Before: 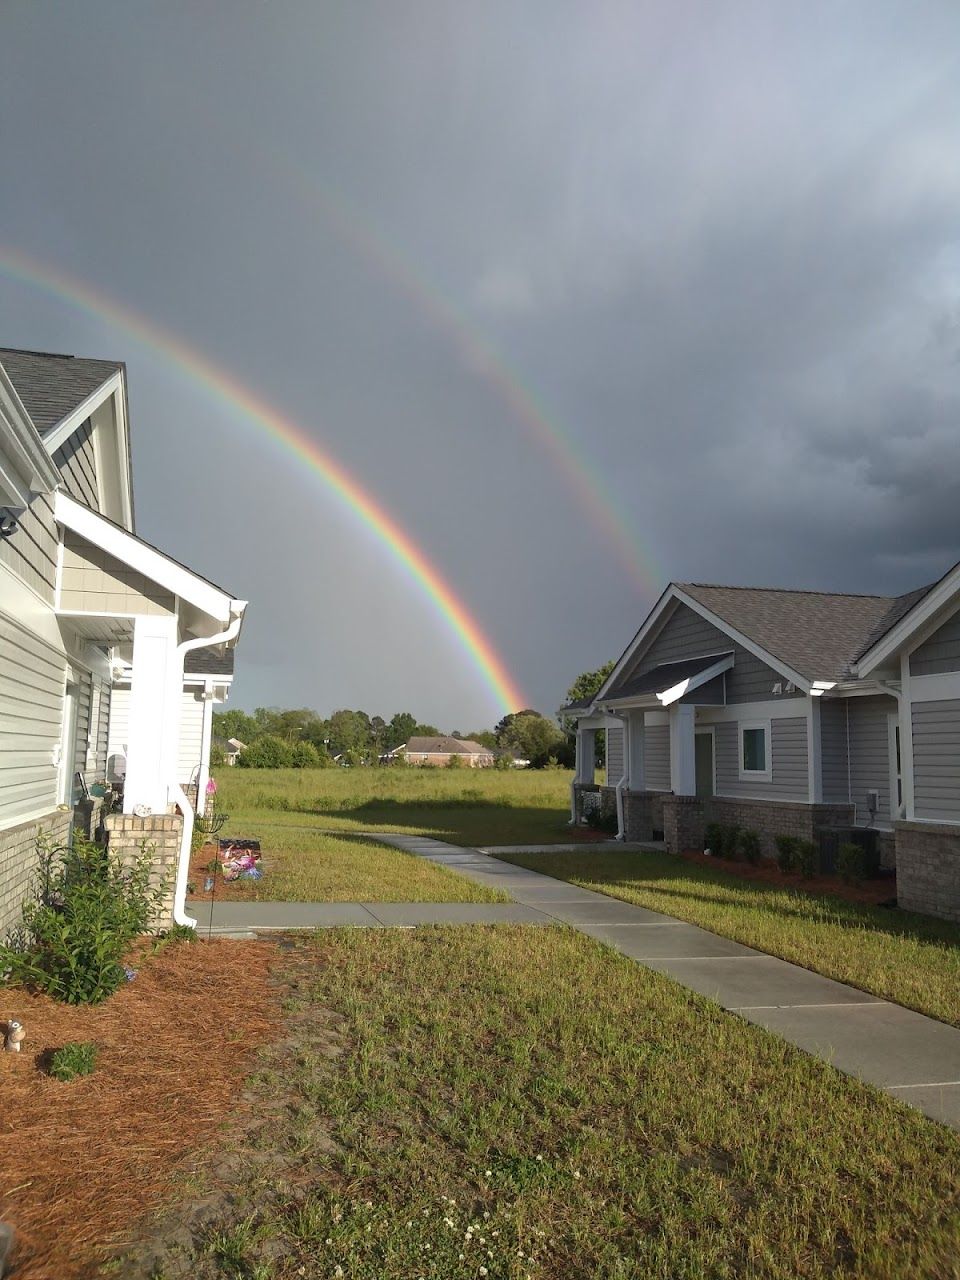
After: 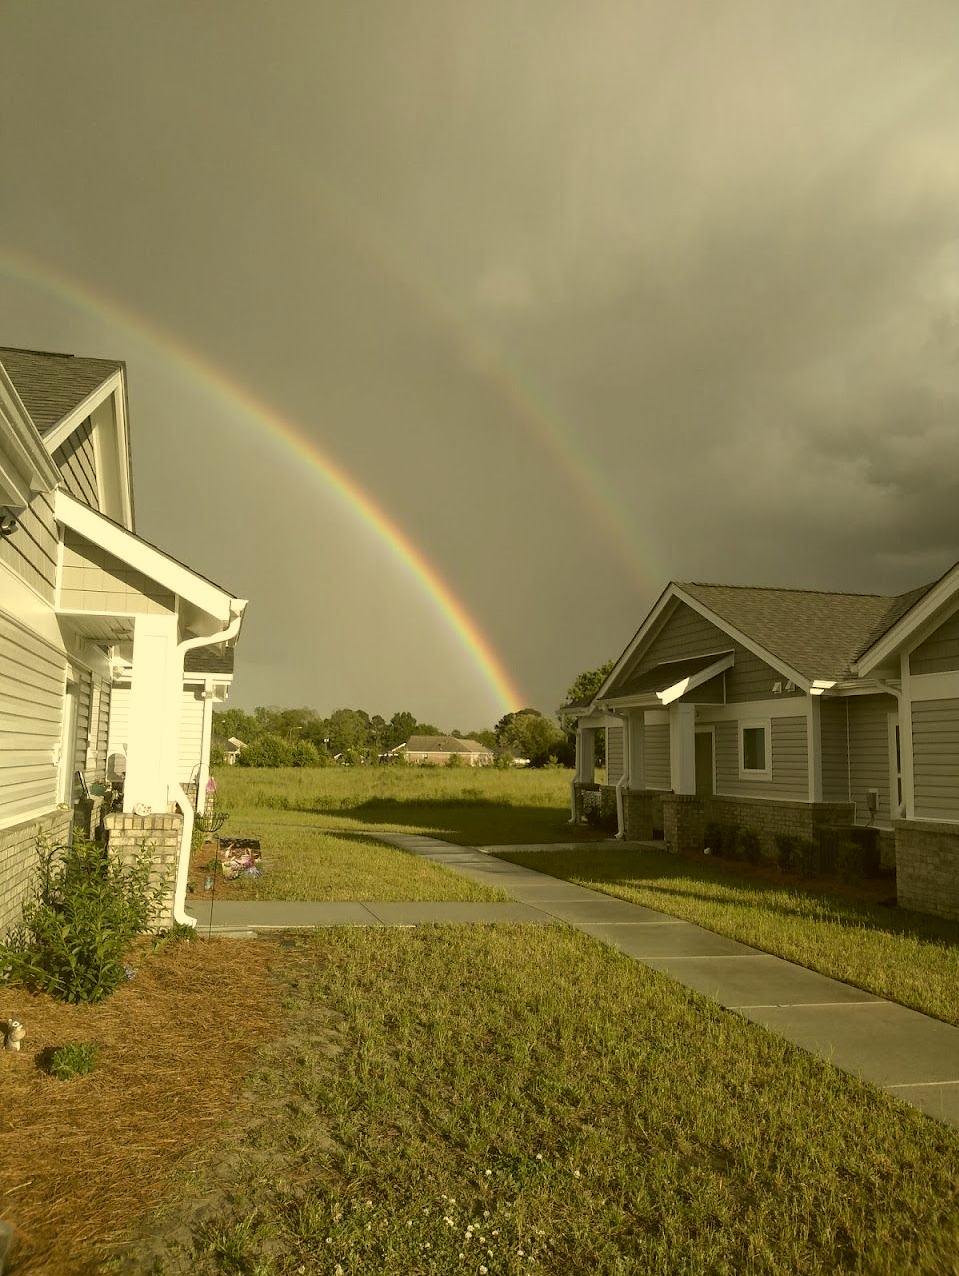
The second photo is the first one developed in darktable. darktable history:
crop: top 0.134%, bottom 0.123%
levels: levels [0.026, 0.507, 0.987]
contrast brightness saturation: contrast -0.059, saturation -0.393
color correction: highlights a* 0.184, highlights b* 29.31, shadows a* -0.298, shadows b* 21.19
